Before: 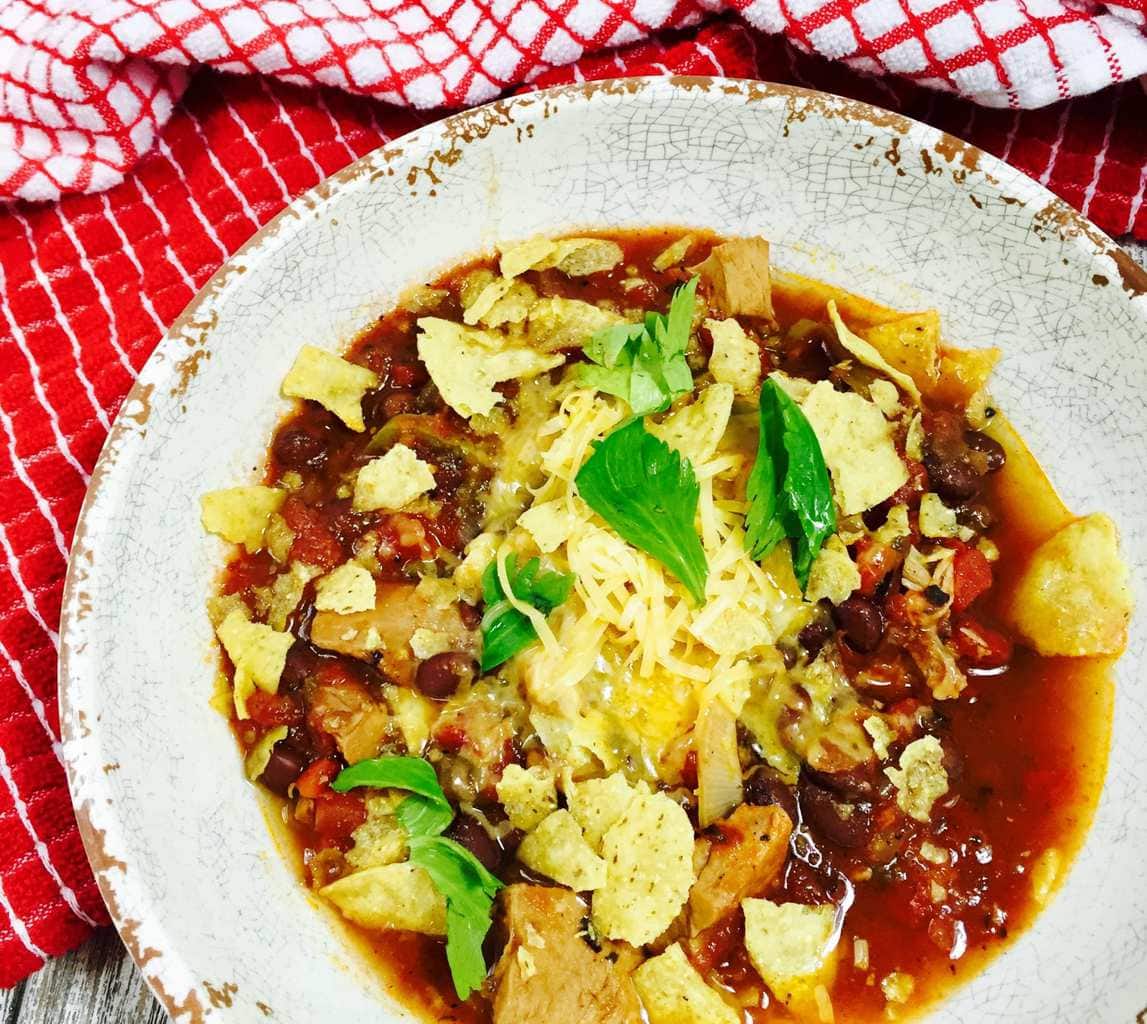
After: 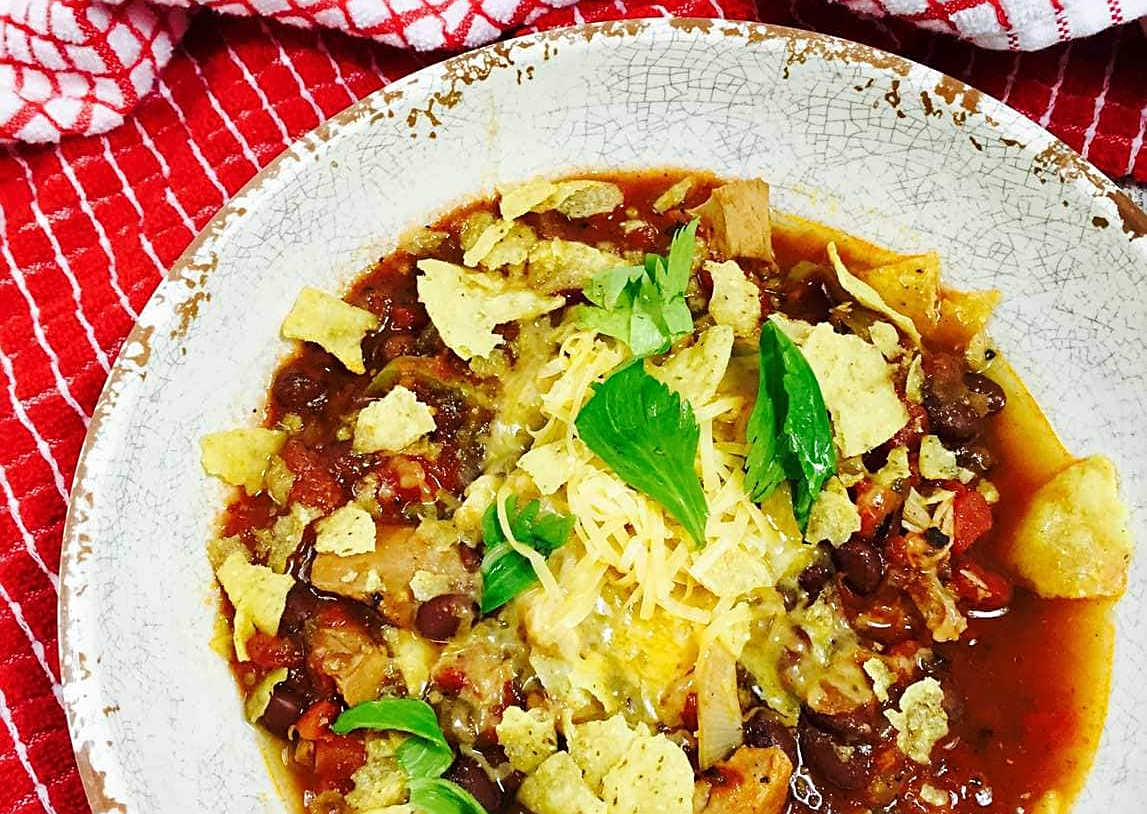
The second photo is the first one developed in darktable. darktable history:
crop and rotate: top 5.664%, bottom 14.783%
sharpen: on, module defaults
